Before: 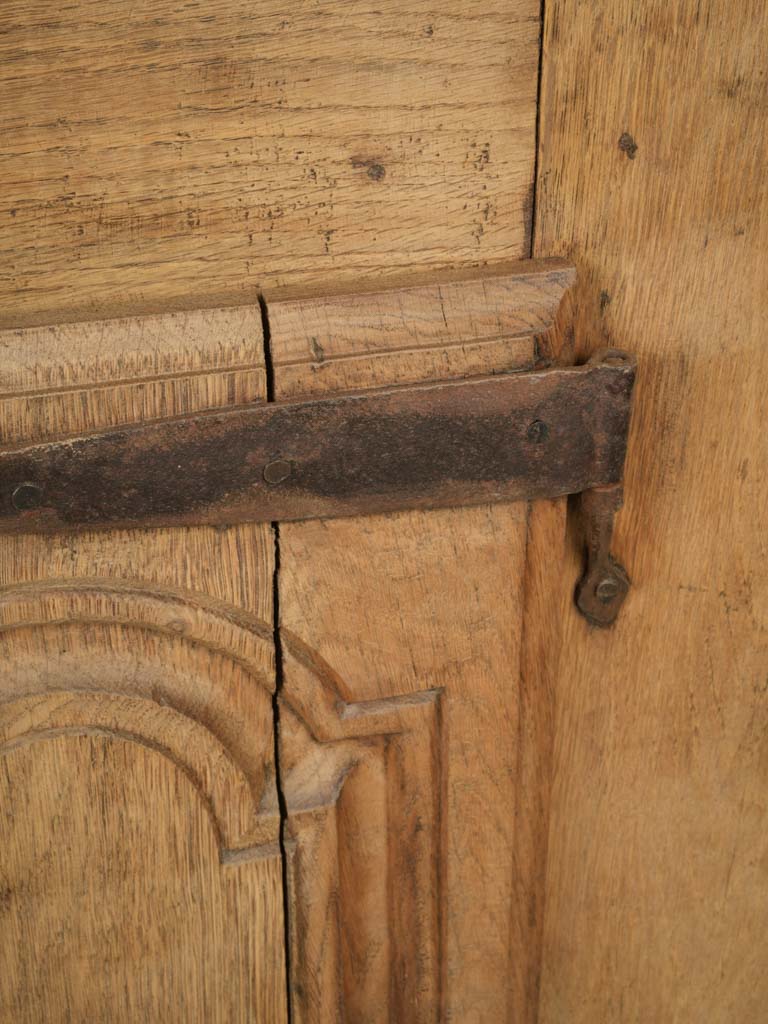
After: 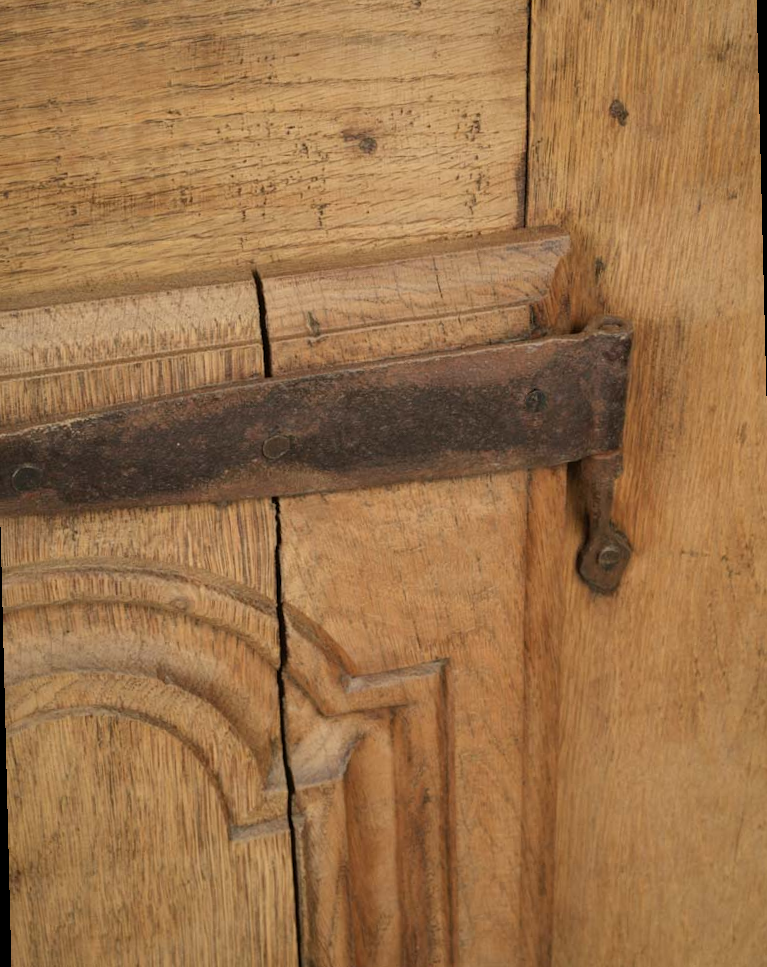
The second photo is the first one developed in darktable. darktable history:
white balance: red 1, blue 1
rotate and perspective: rotation -1.42°, crop left 0.016, crop right 0.984, crop top 0.035, crop bottom 0.965
